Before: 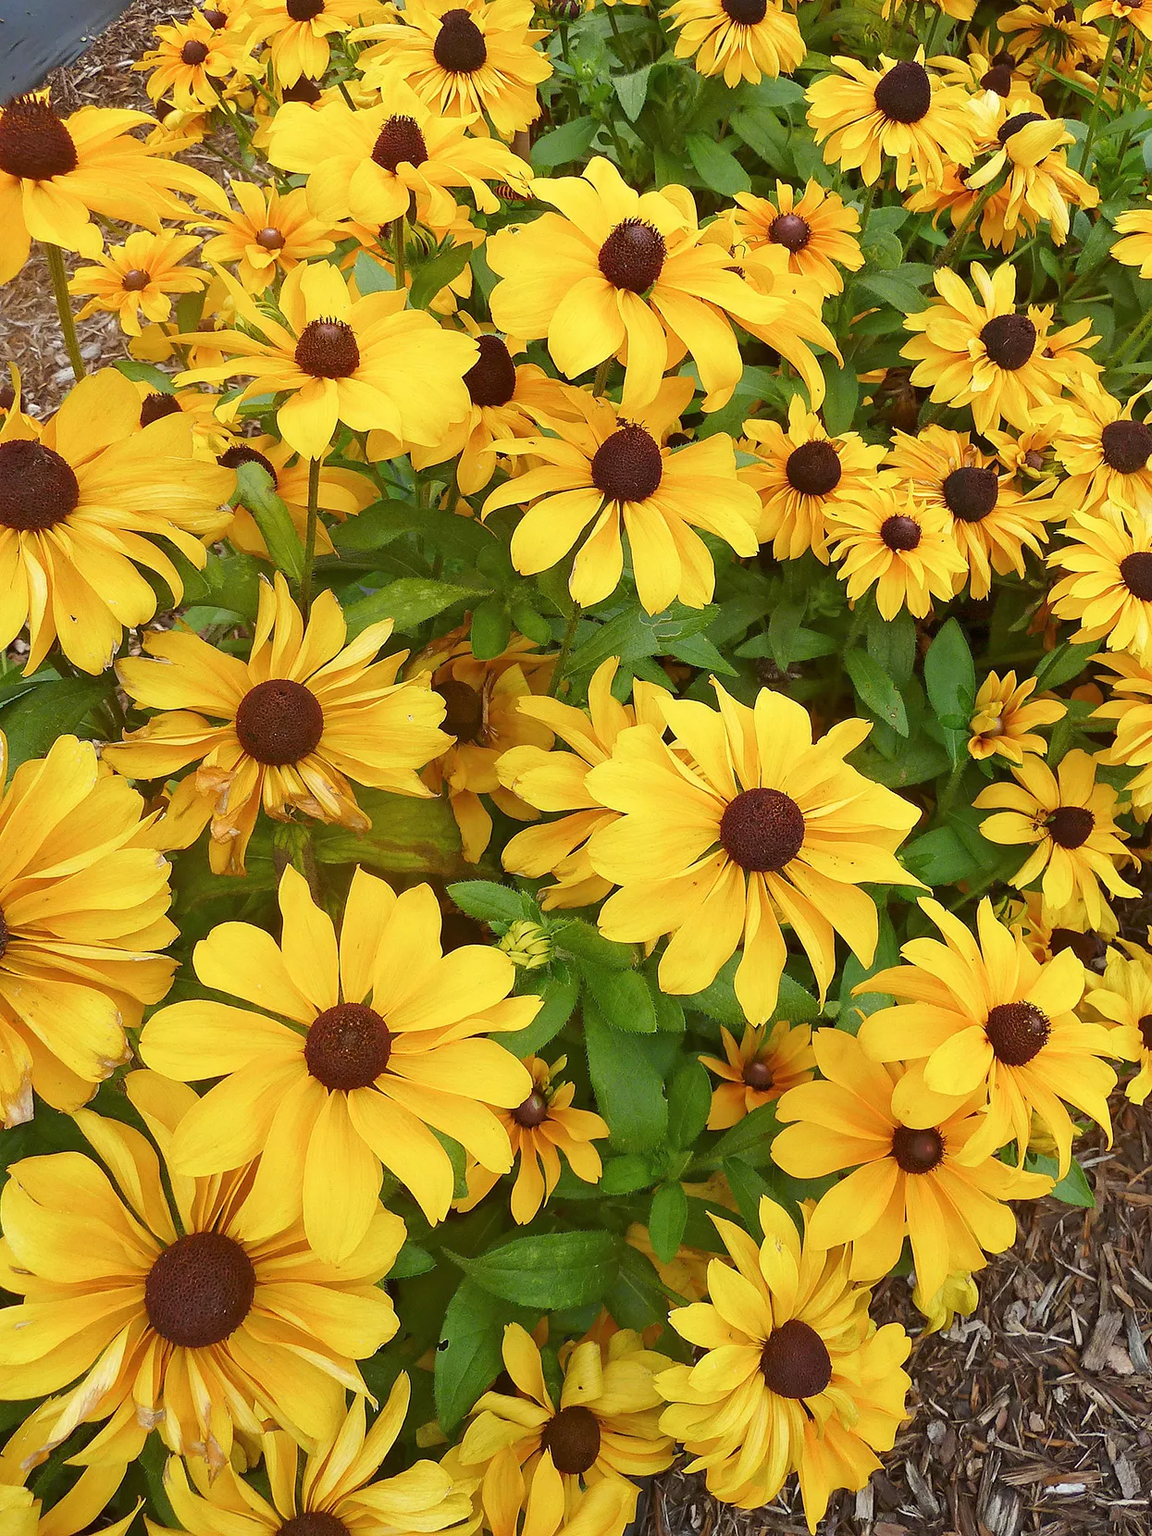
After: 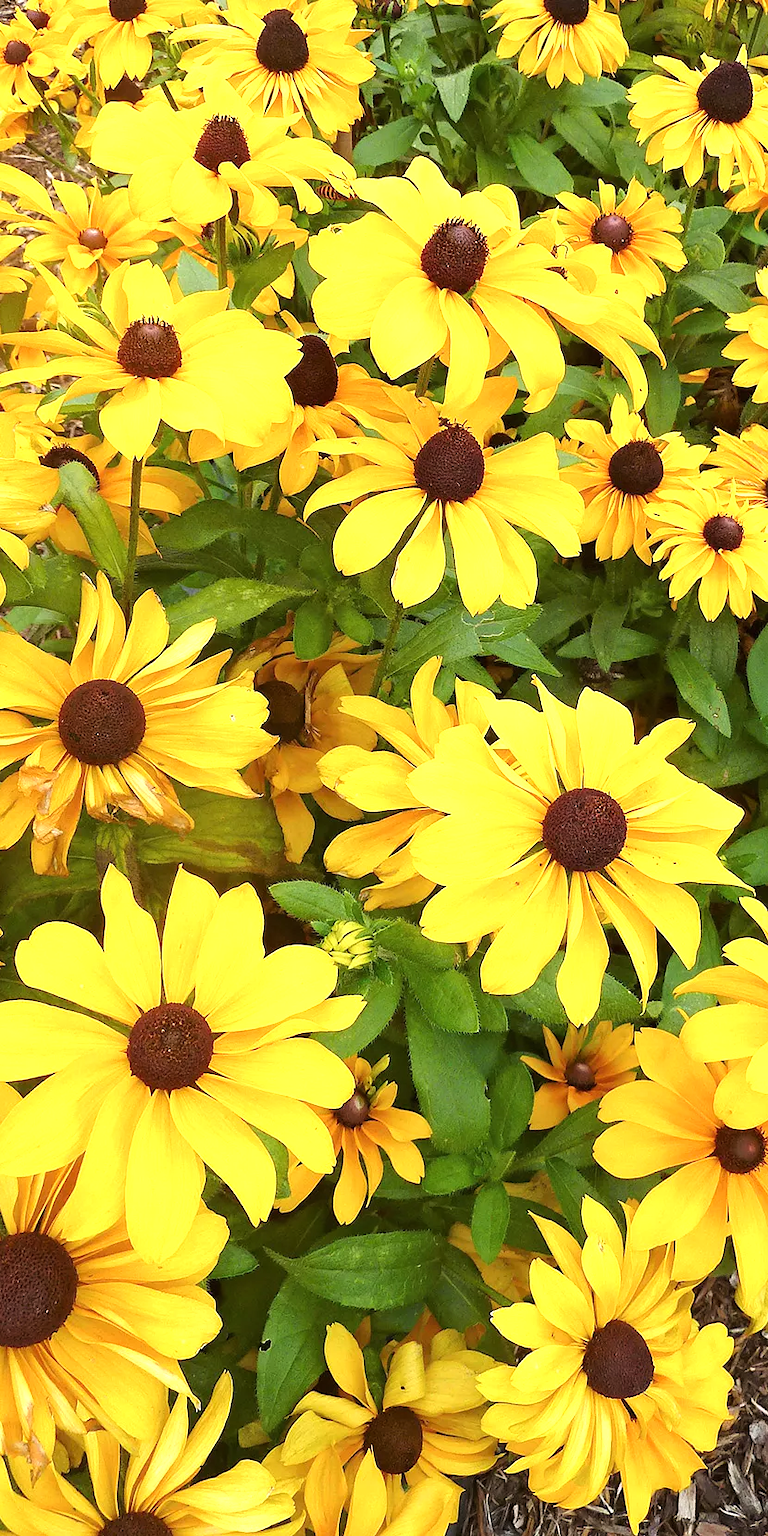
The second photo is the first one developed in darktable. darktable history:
crop: left 15.433%, right 17.791%
tone equalizer: -8 EV -0.786 EV, -7 EV -0.671 EV, -6 EV -0.561 EV, -5 EV -0.368 EV, -3 EV 0.377 EV, -2 EV 0.6 EV, -1 EV 0.694 EV, +0 EV 0.766 EV, mask exposure compensation -0.484 EV
